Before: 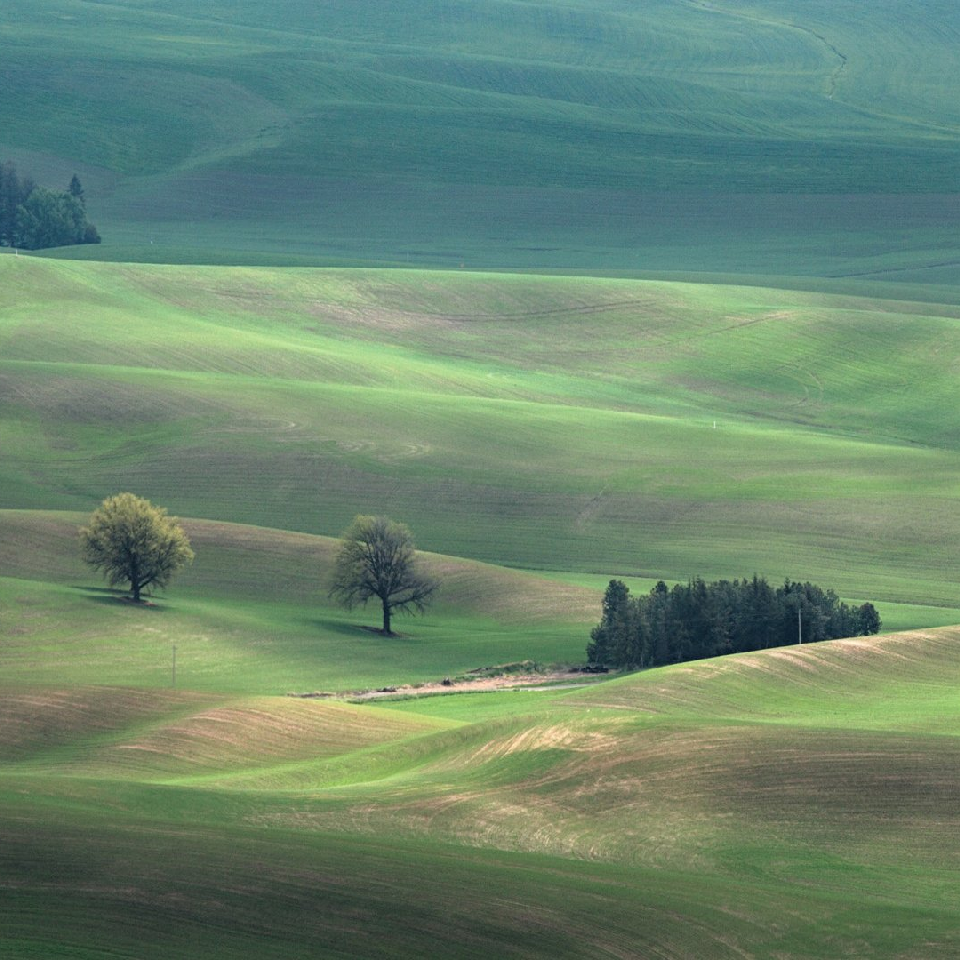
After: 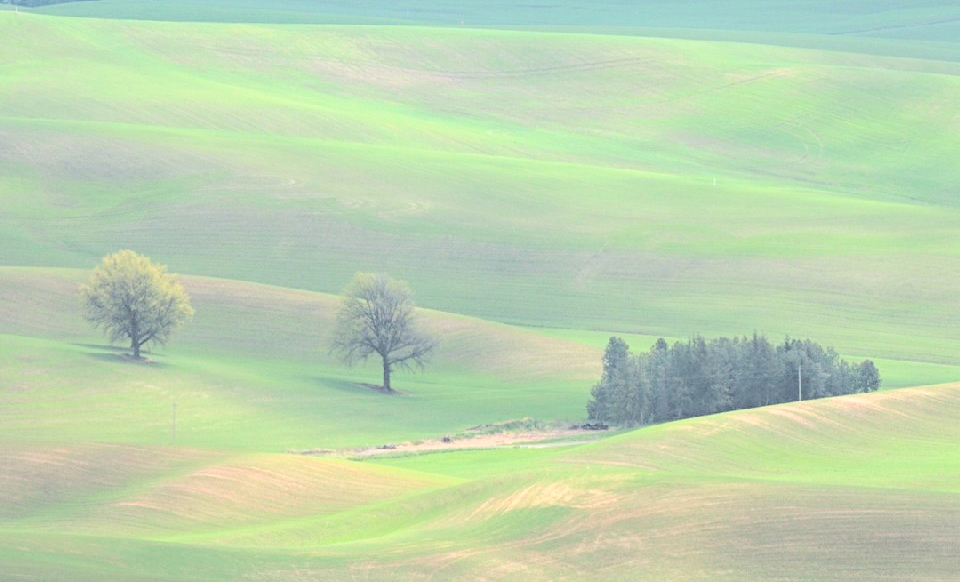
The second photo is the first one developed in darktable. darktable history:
contrast brightness saturation: brightness 1
crop and rotate: top 25.357%, bottom 13.942%
white balance: emerald 1
